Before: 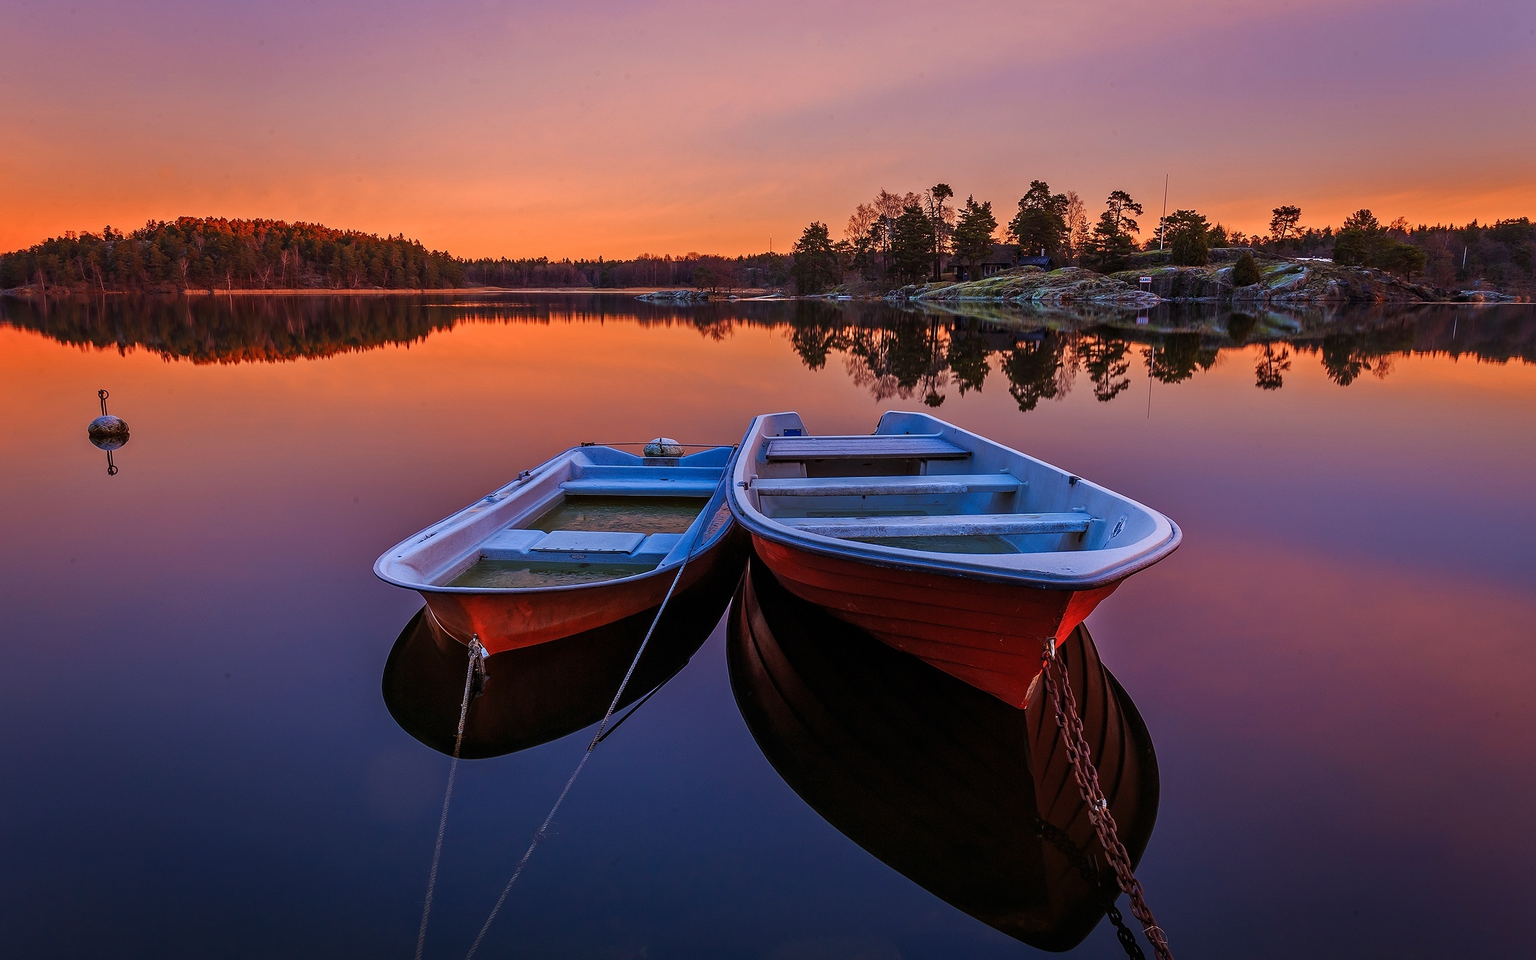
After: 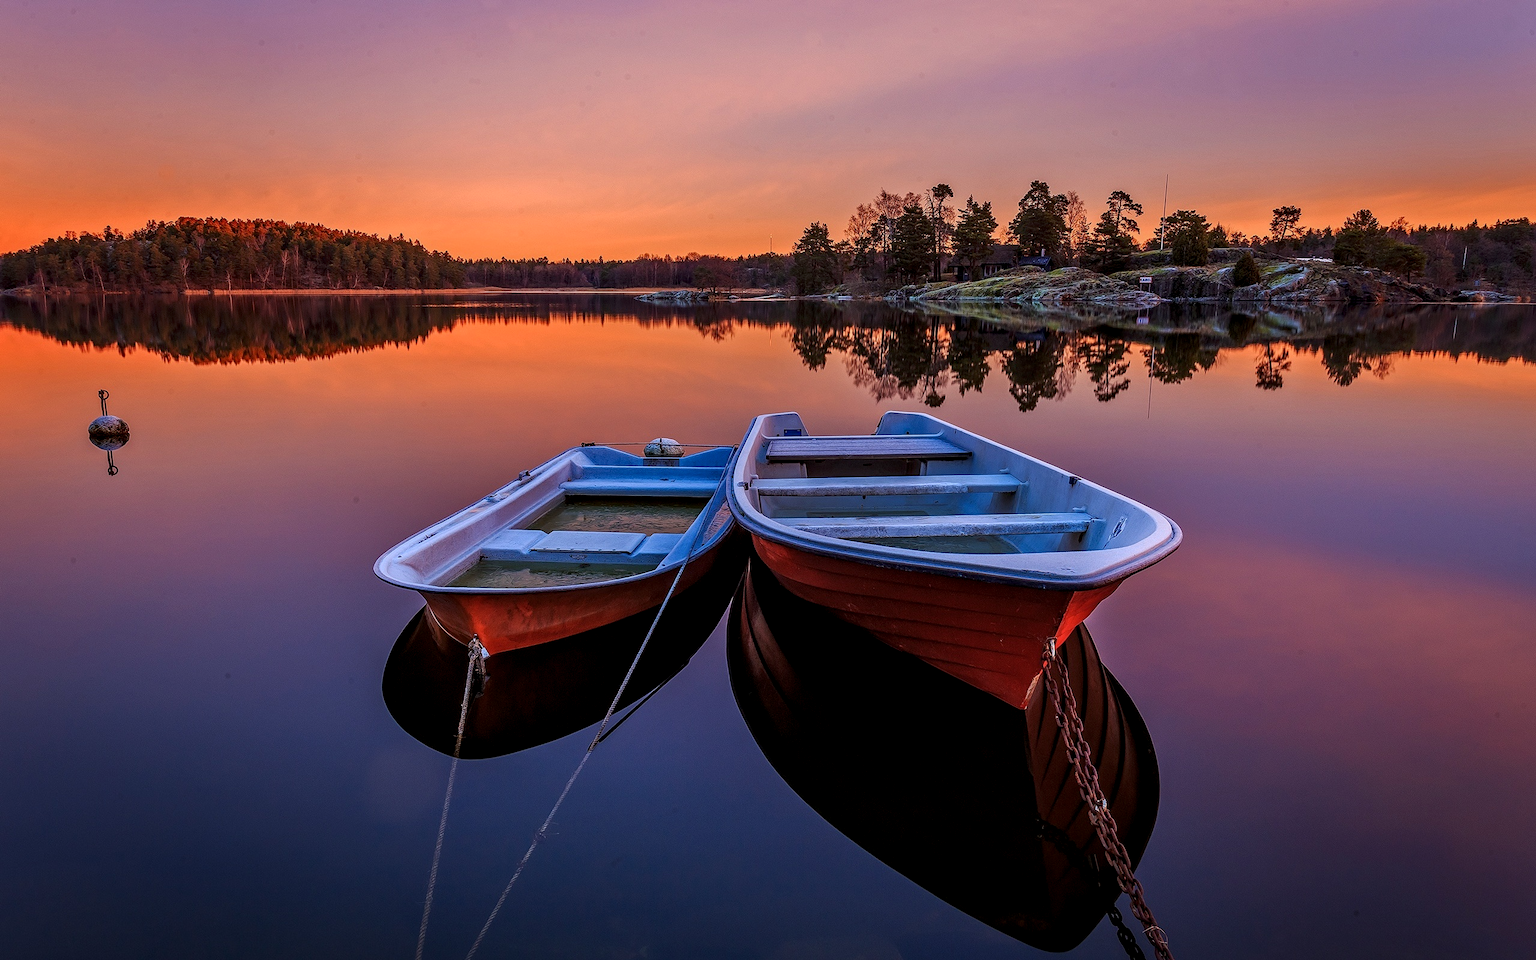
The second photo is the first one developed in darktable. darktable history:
tone equalizer: on, module defaults
local contrast: detail 130%
